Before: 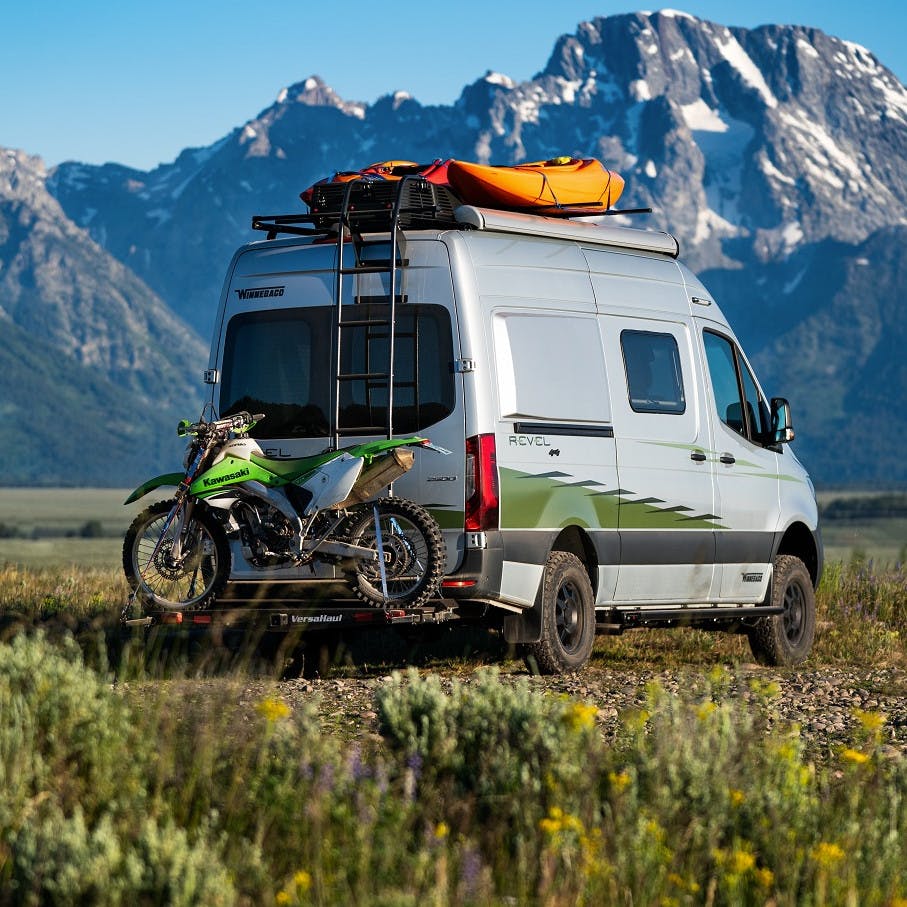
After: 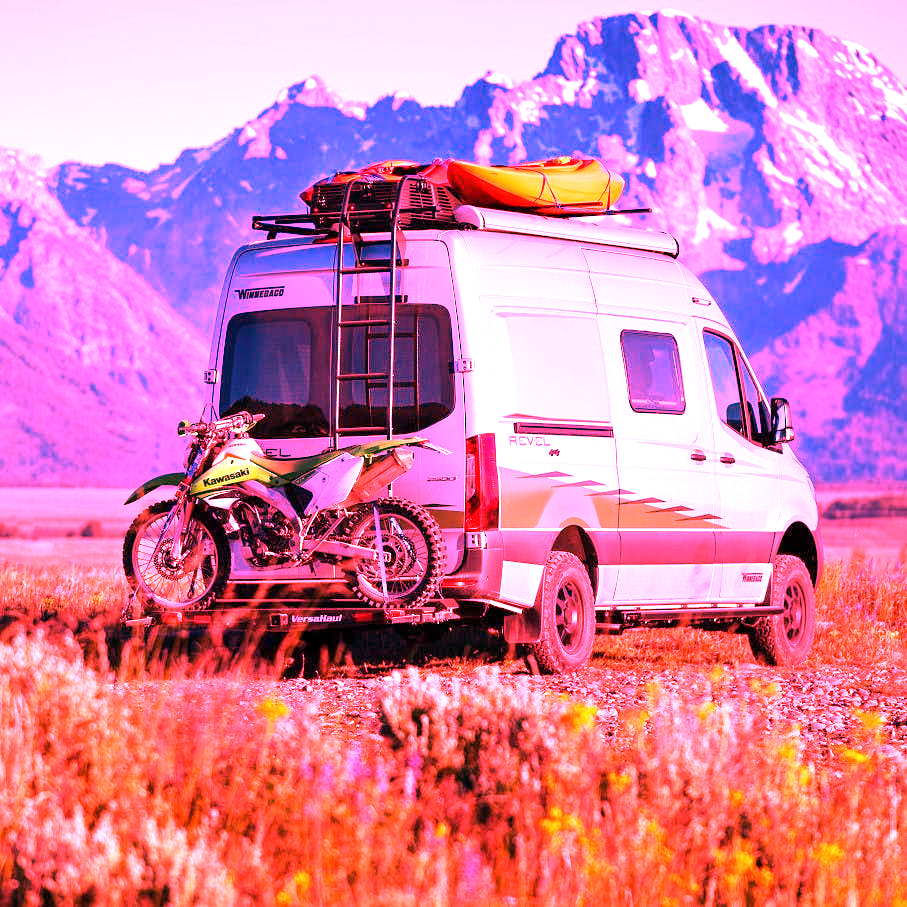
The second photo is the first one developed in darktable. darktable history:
exposure: exposure 0.6 EV, compensate highlight preservation false
white balance: red 4.26, blue 1.802
